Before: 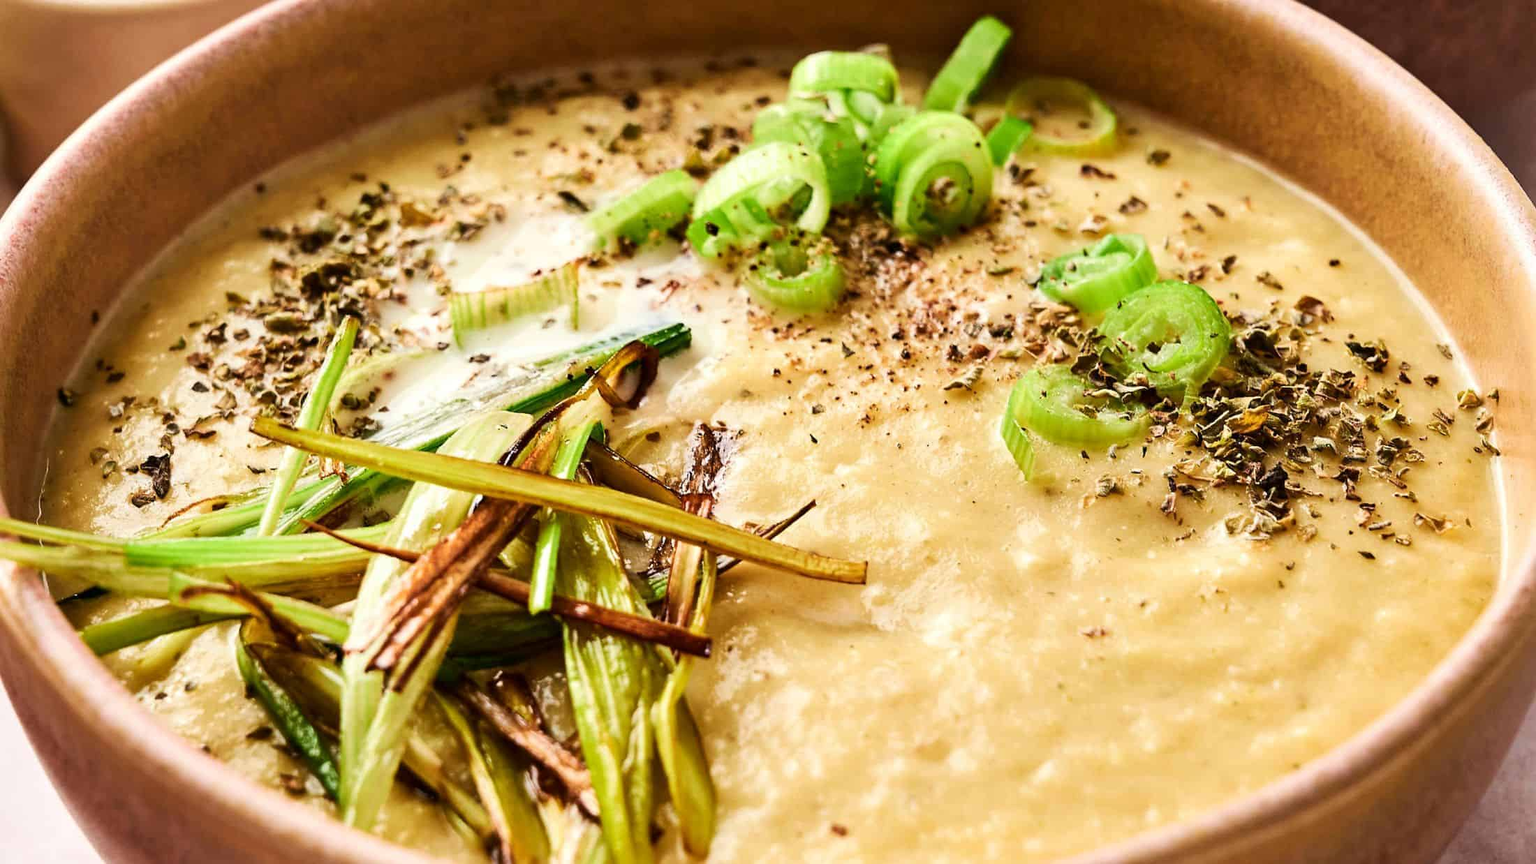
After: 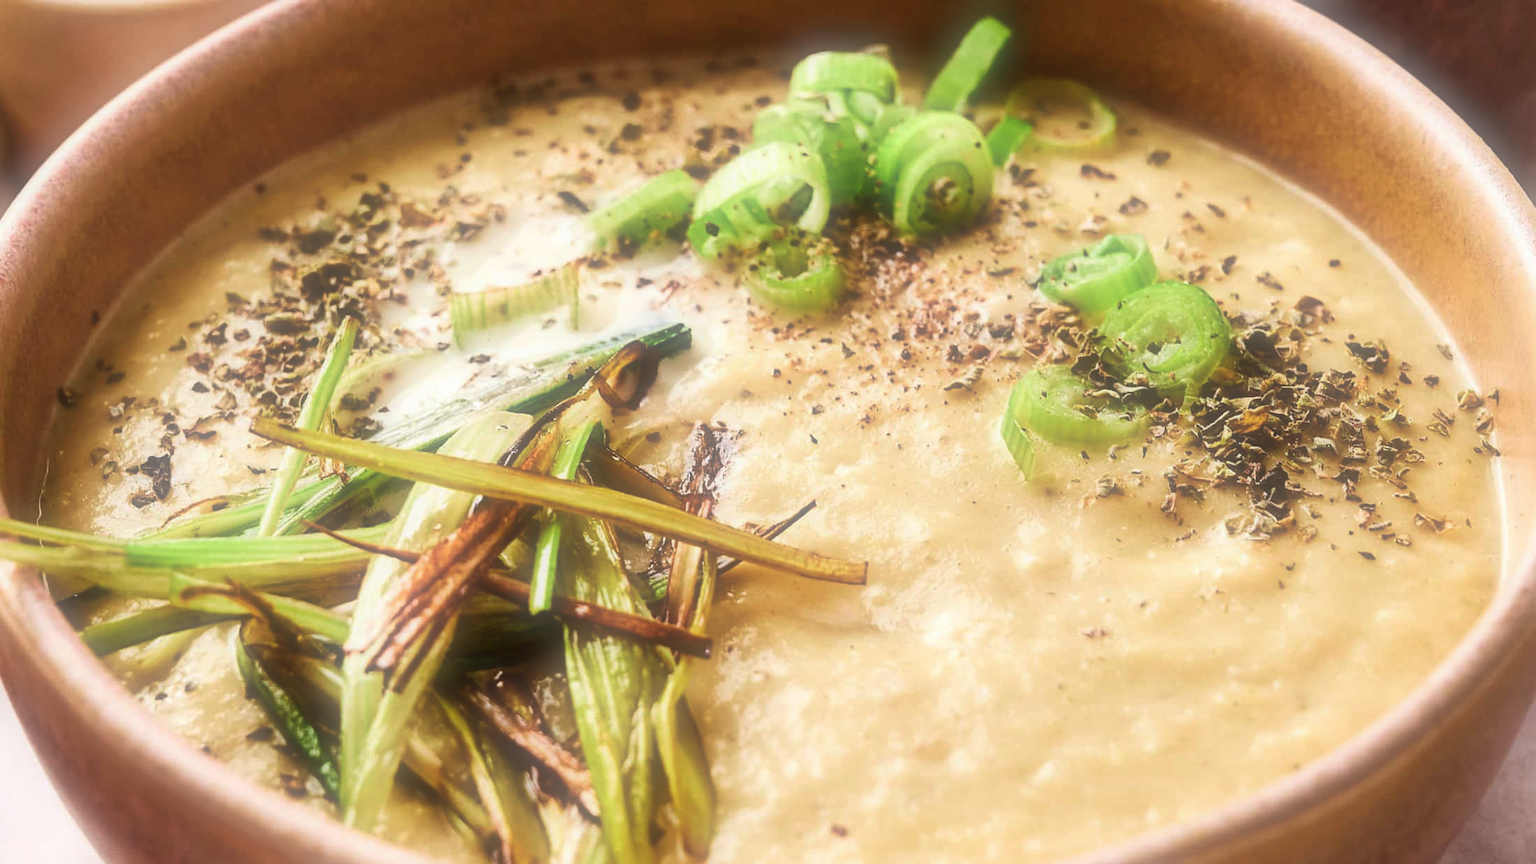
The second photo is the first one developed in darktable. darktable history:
tone equalizer: on, module defaults
soften: size 60.24%, saturation 65.46%, brightness 0.506 EV, mix 25.7%
rotate and perspective: automatic cropping off
